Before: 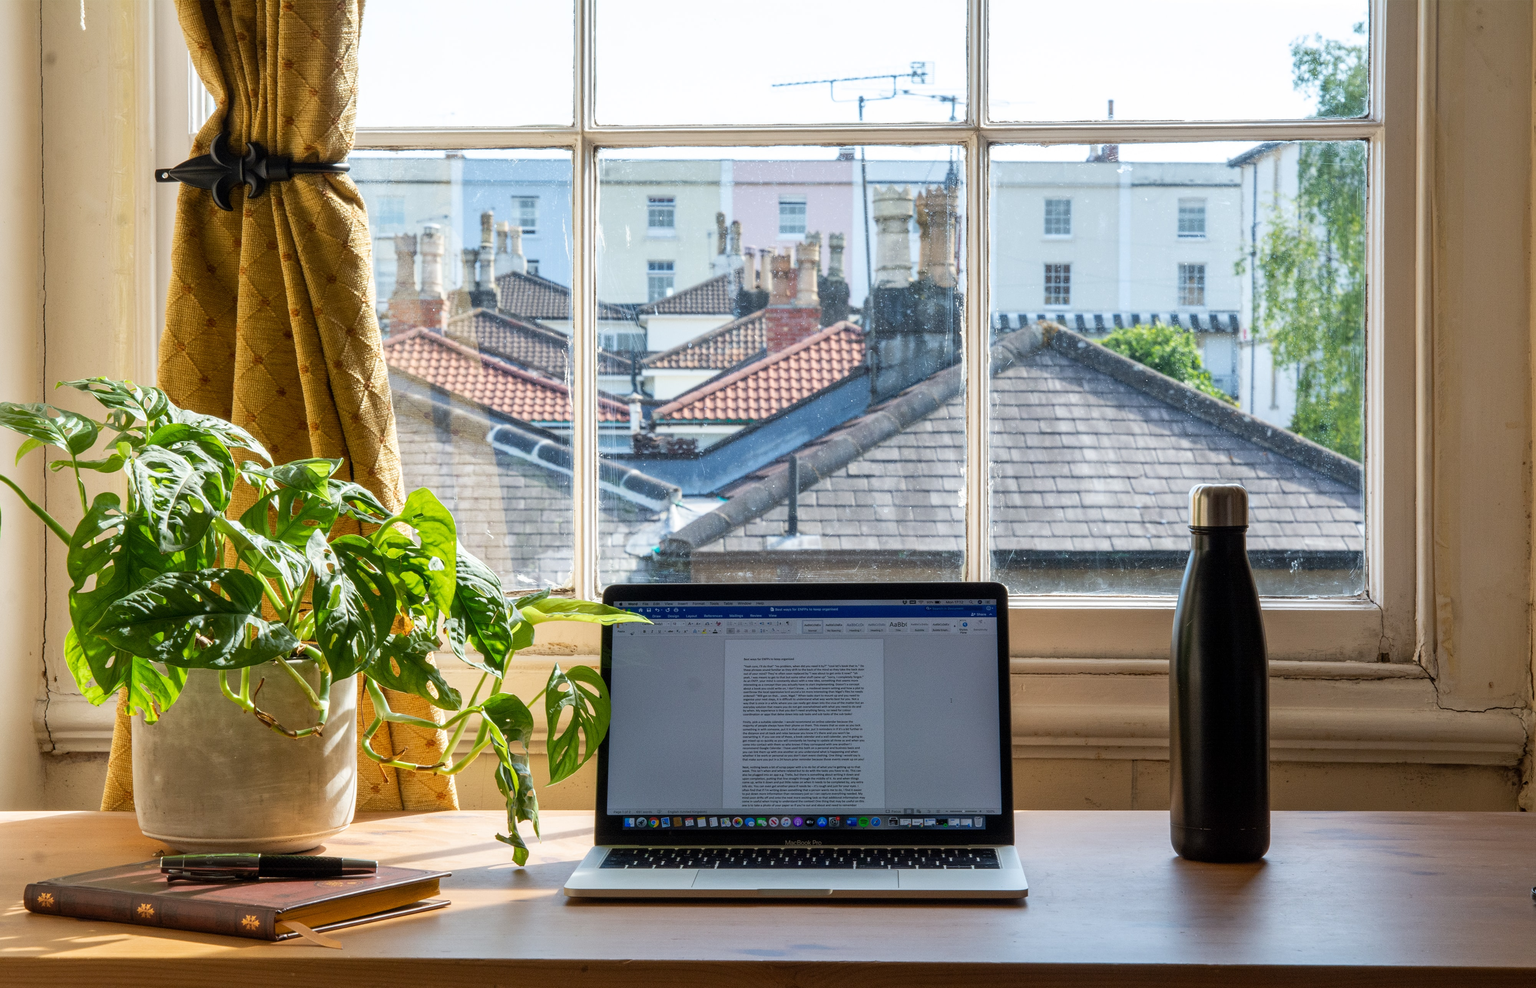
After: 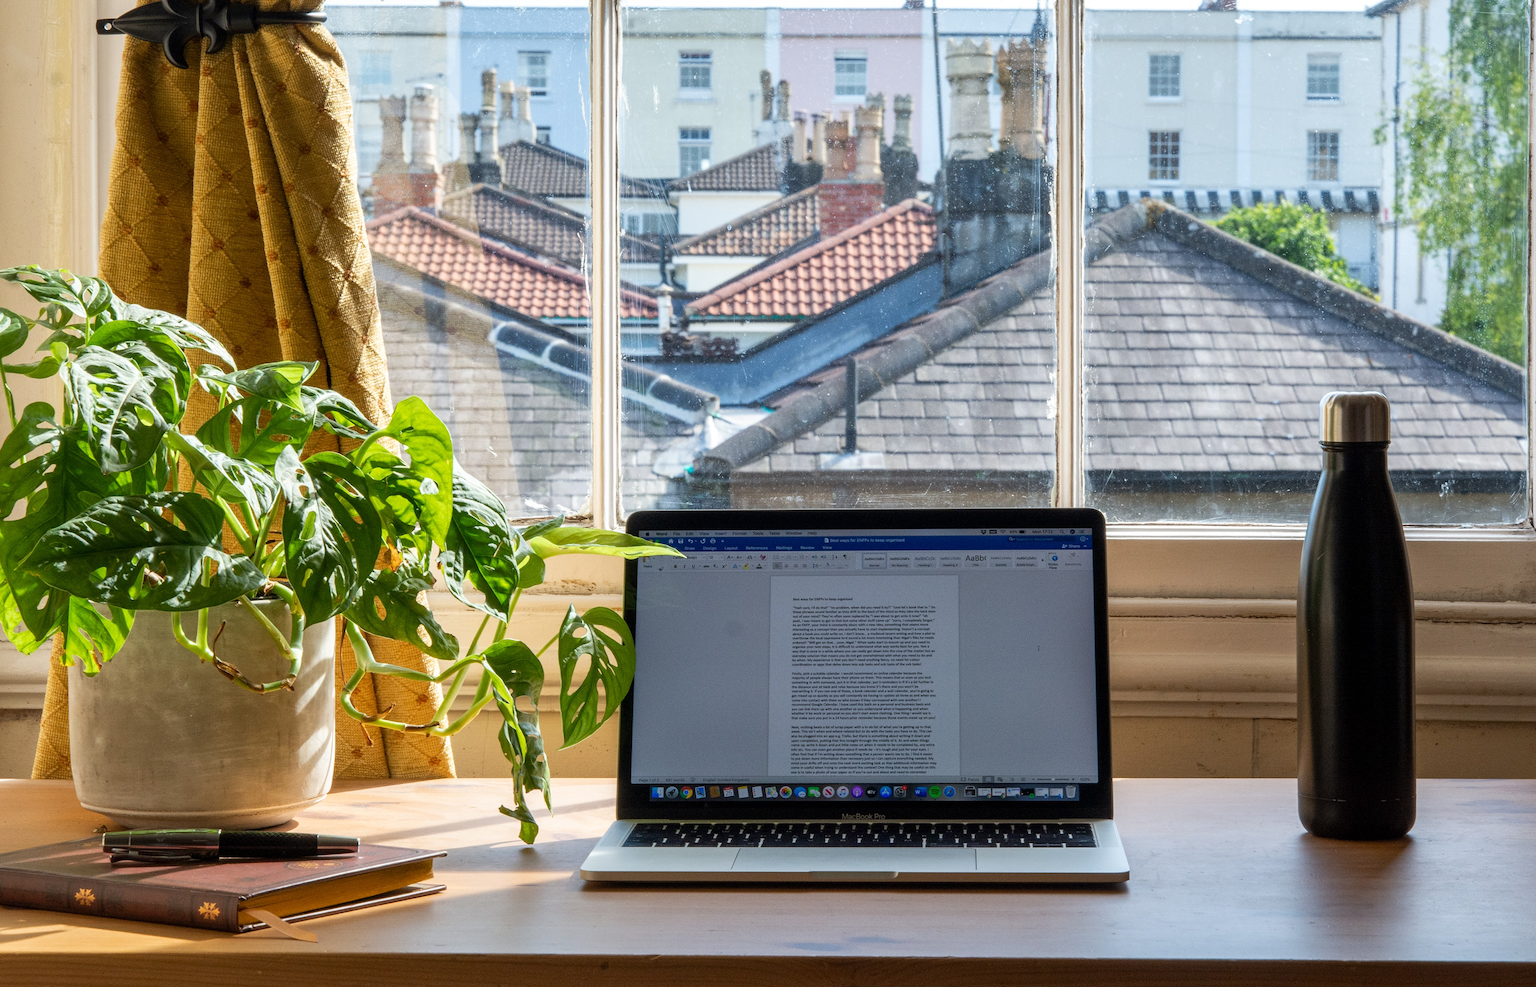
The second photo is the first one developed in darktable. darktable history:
crop and rotate: left 4.842%, top 15.51%, right 10.668%
tone equalizer: on, module defaults
